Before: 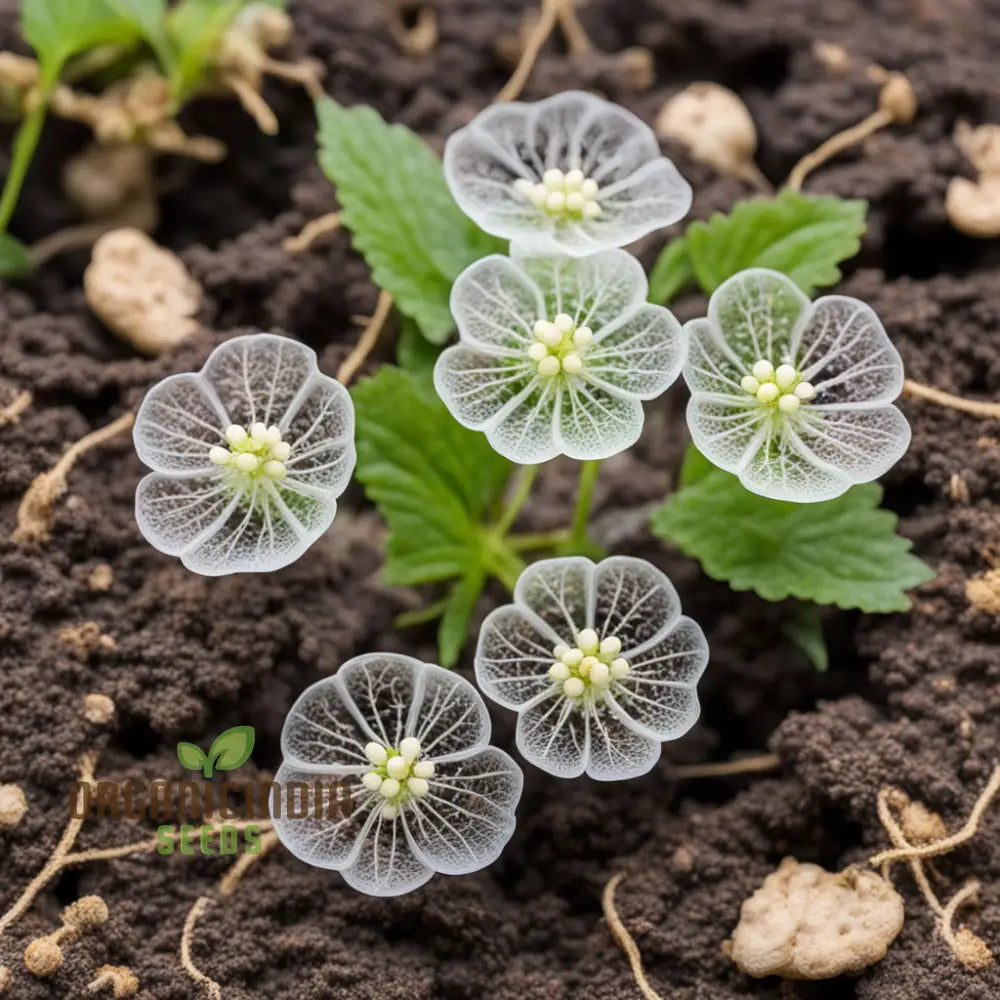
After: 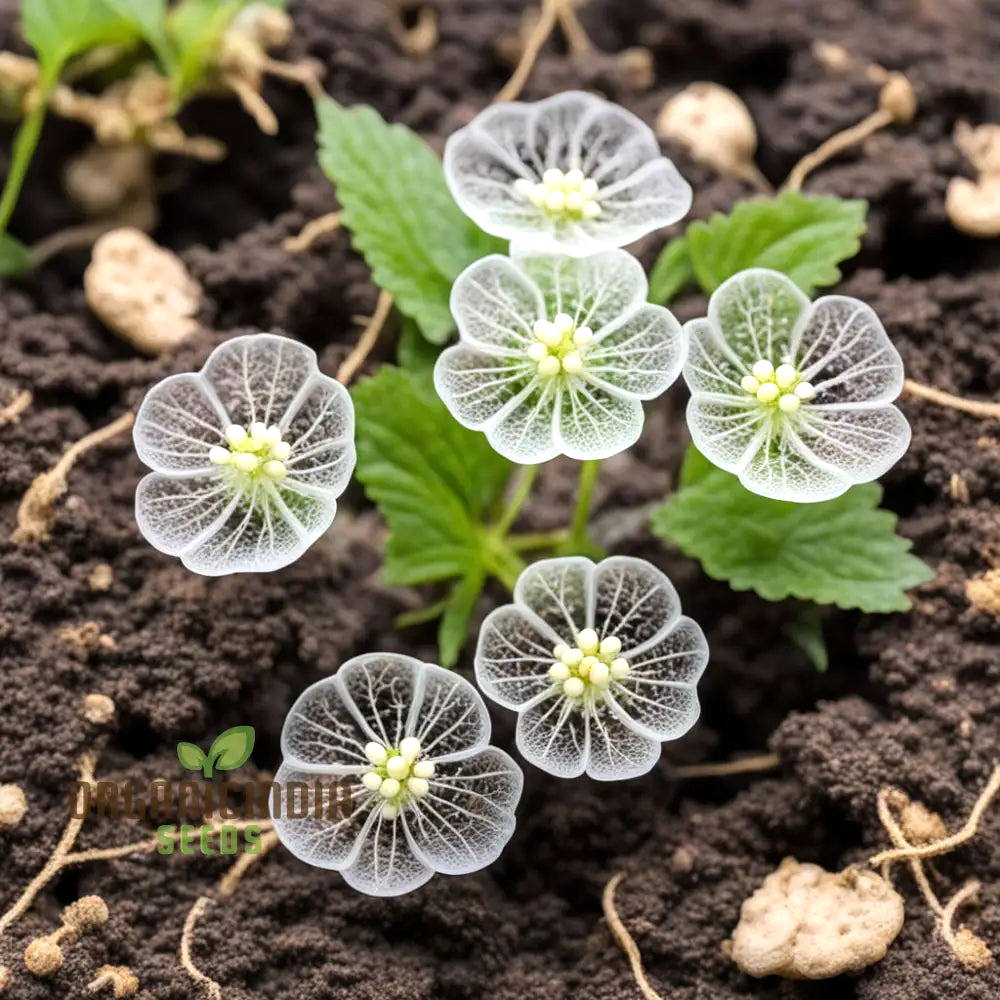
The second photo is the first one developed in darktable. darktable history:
tone equalizer: -8 EV -0.424 EV, -7 EV -0.401 EV, -6 EV -0.298 EV, -5 EV -0.251 EV, -3 EV 0.211 EV, -2 EV 0.357 EV, -1 EV 0.403 EV, +0 EV 0.395 EV, mask exposure compensation -0.514 EV
